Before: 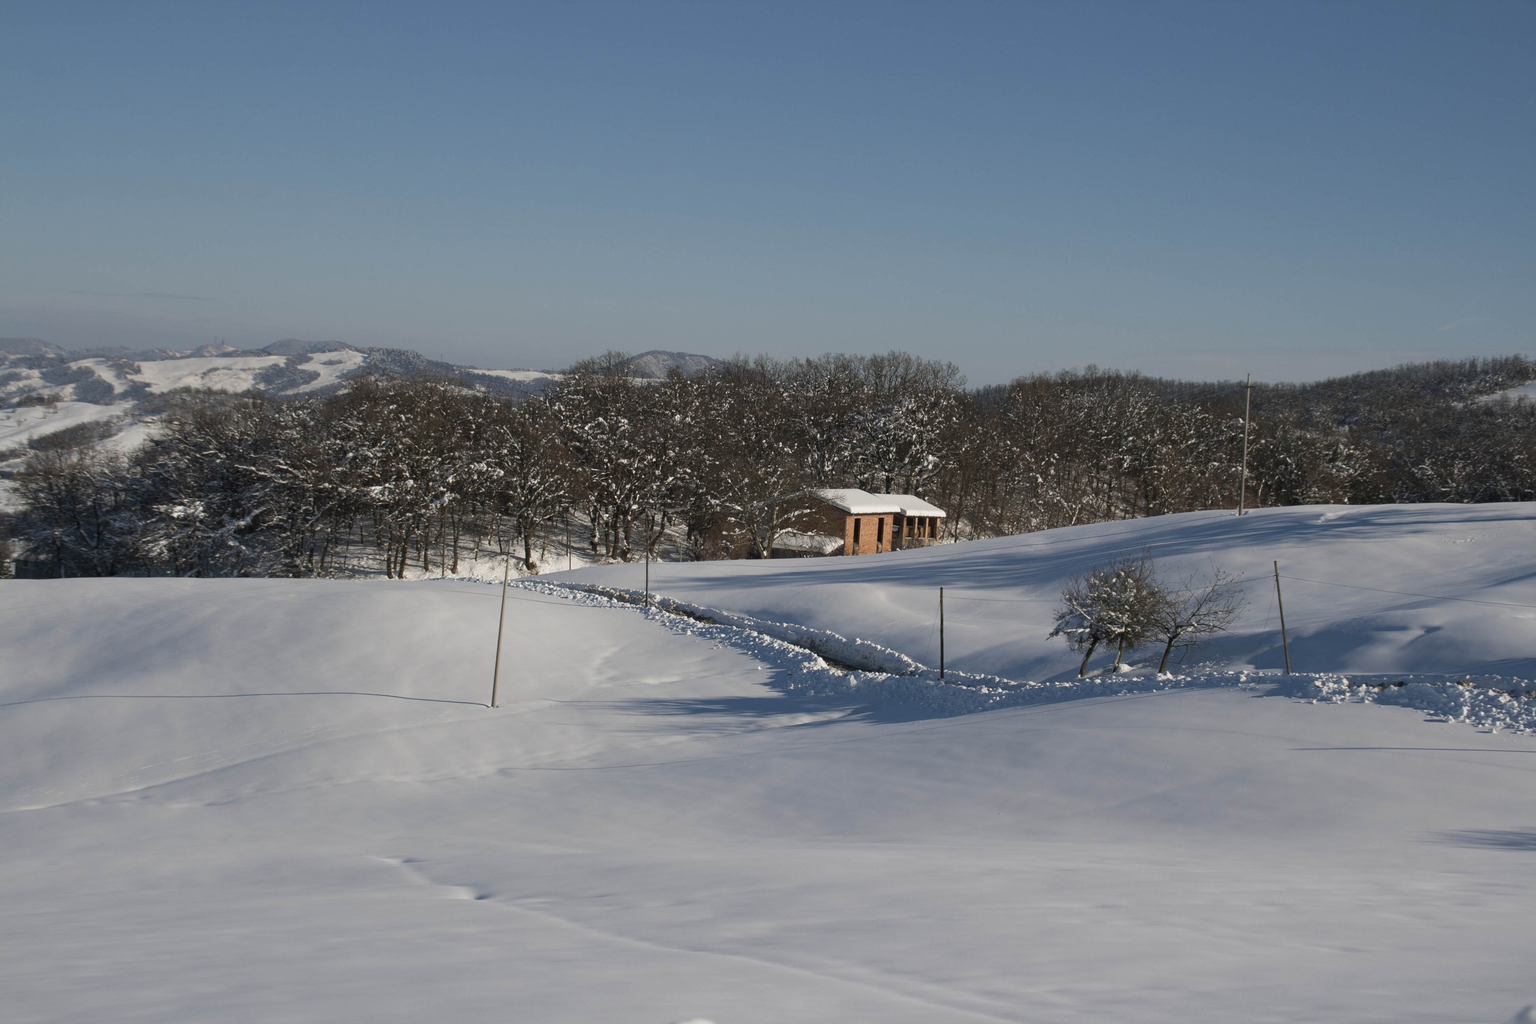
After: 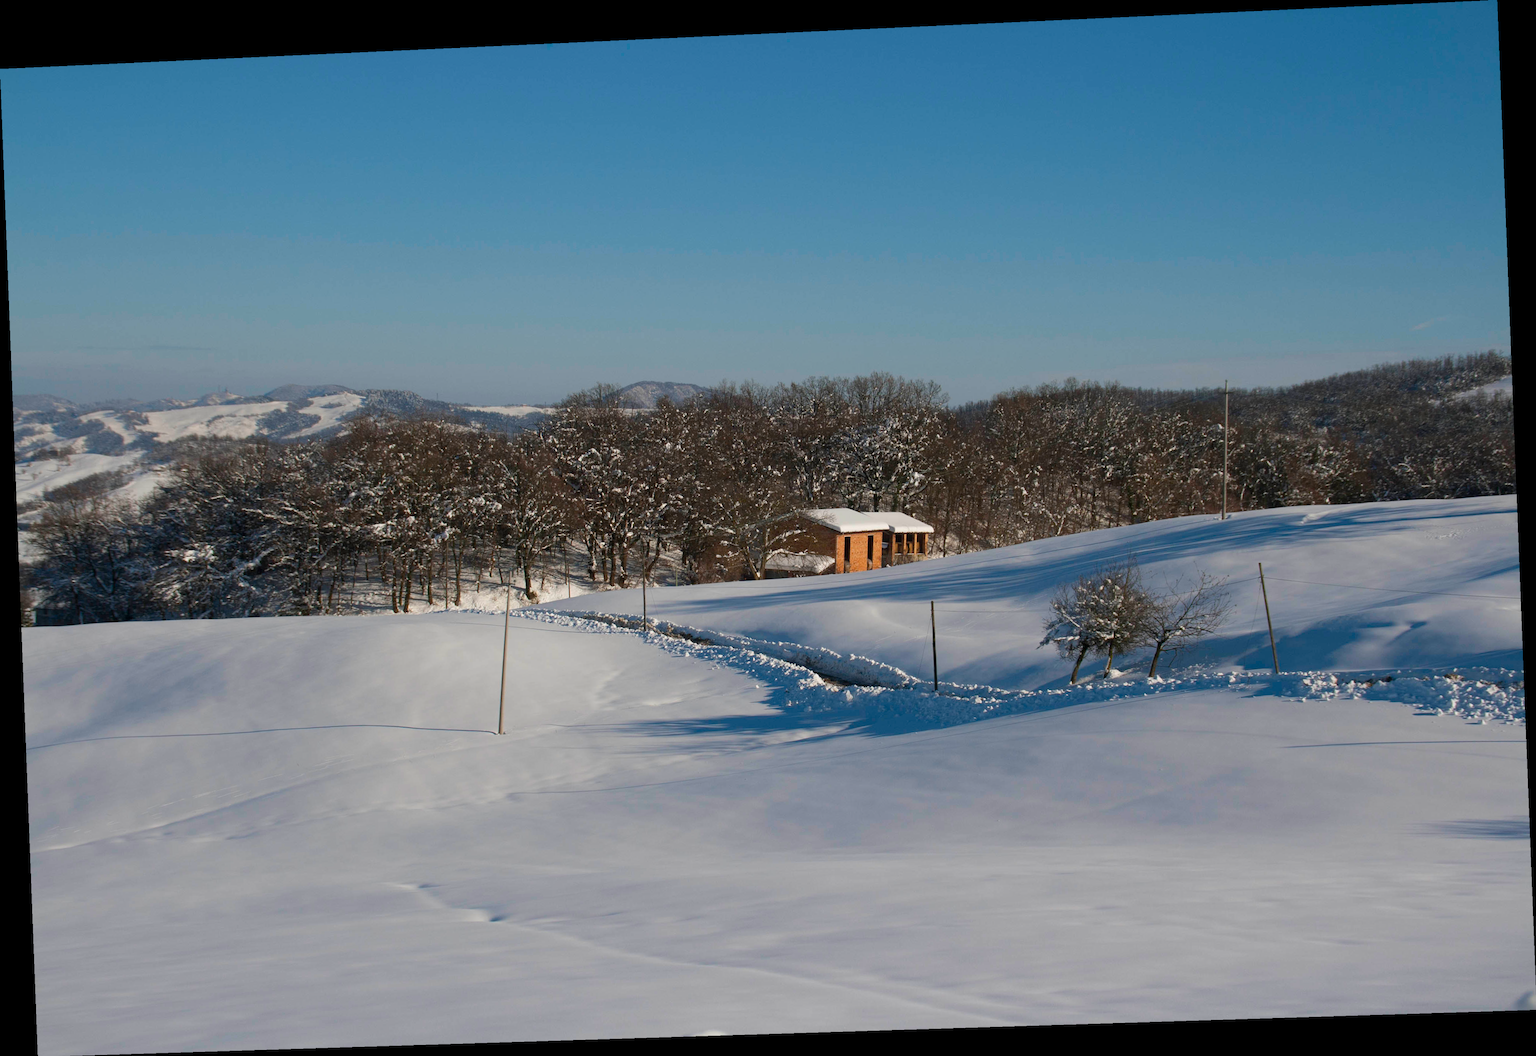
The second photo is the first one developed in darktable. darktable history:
color balance rgb: linear chroma grading › global chroma 33.4%
rotate and perspective: rotation -2.22°, lens shift (horizontal) -0.022, automatic cropping off
